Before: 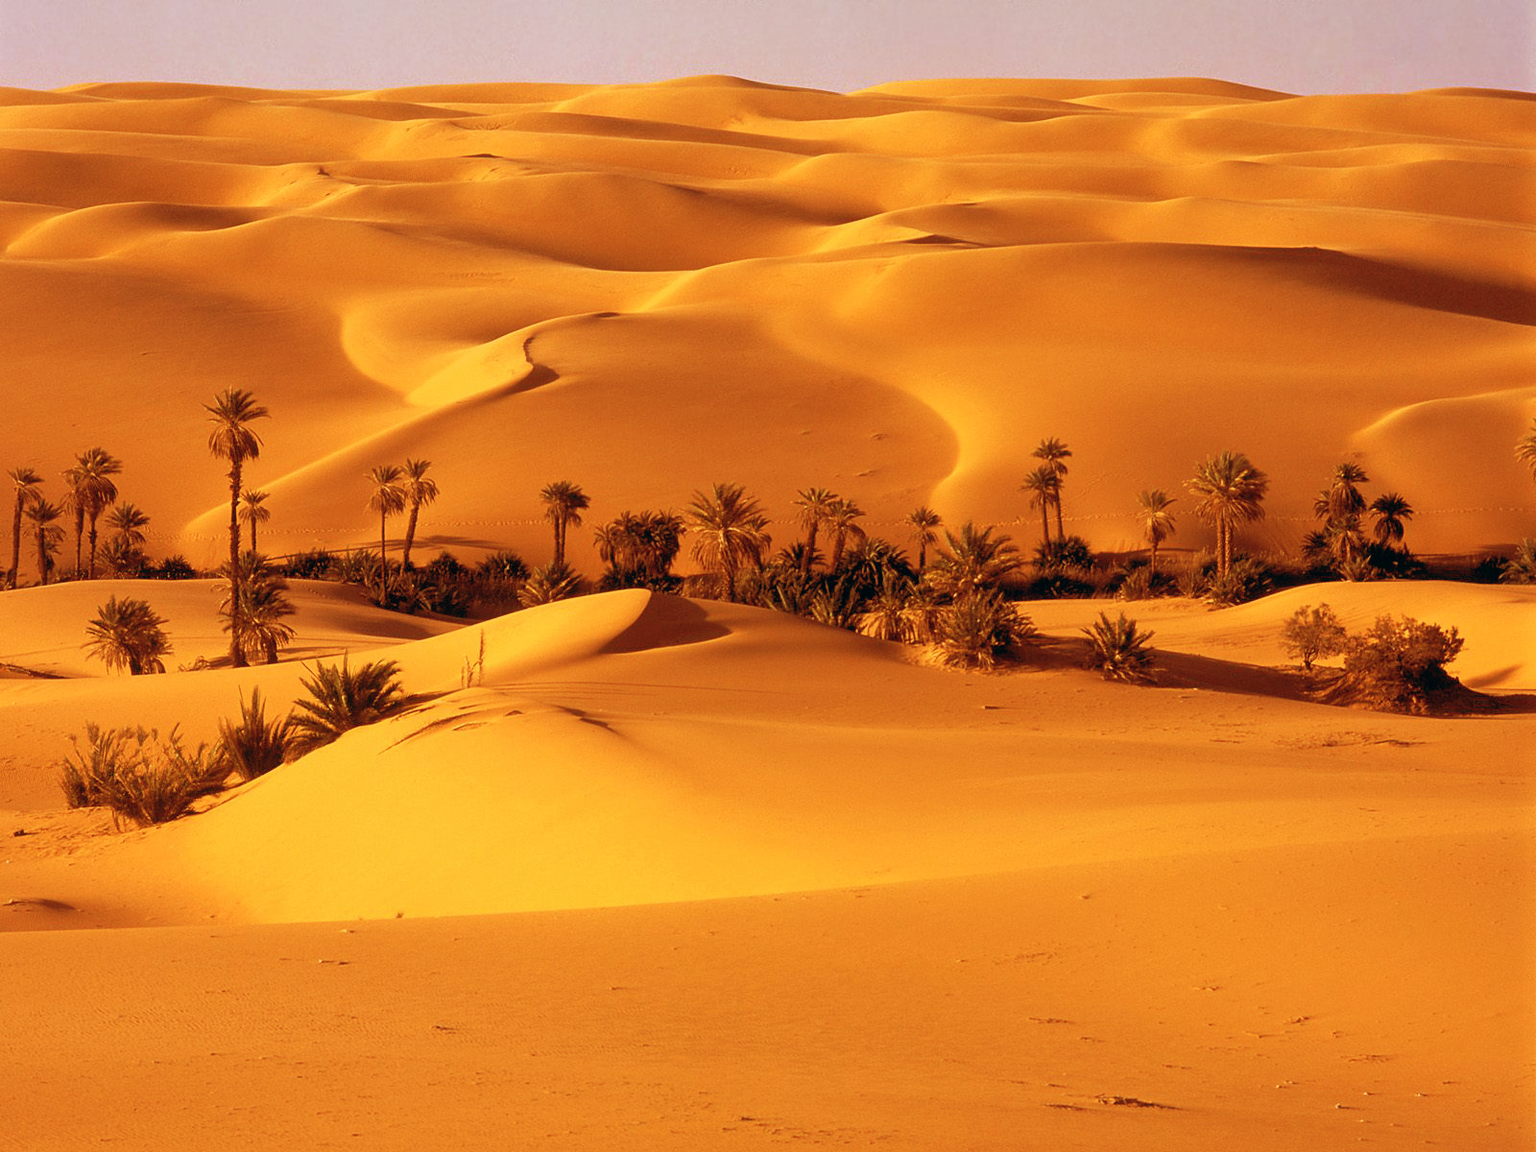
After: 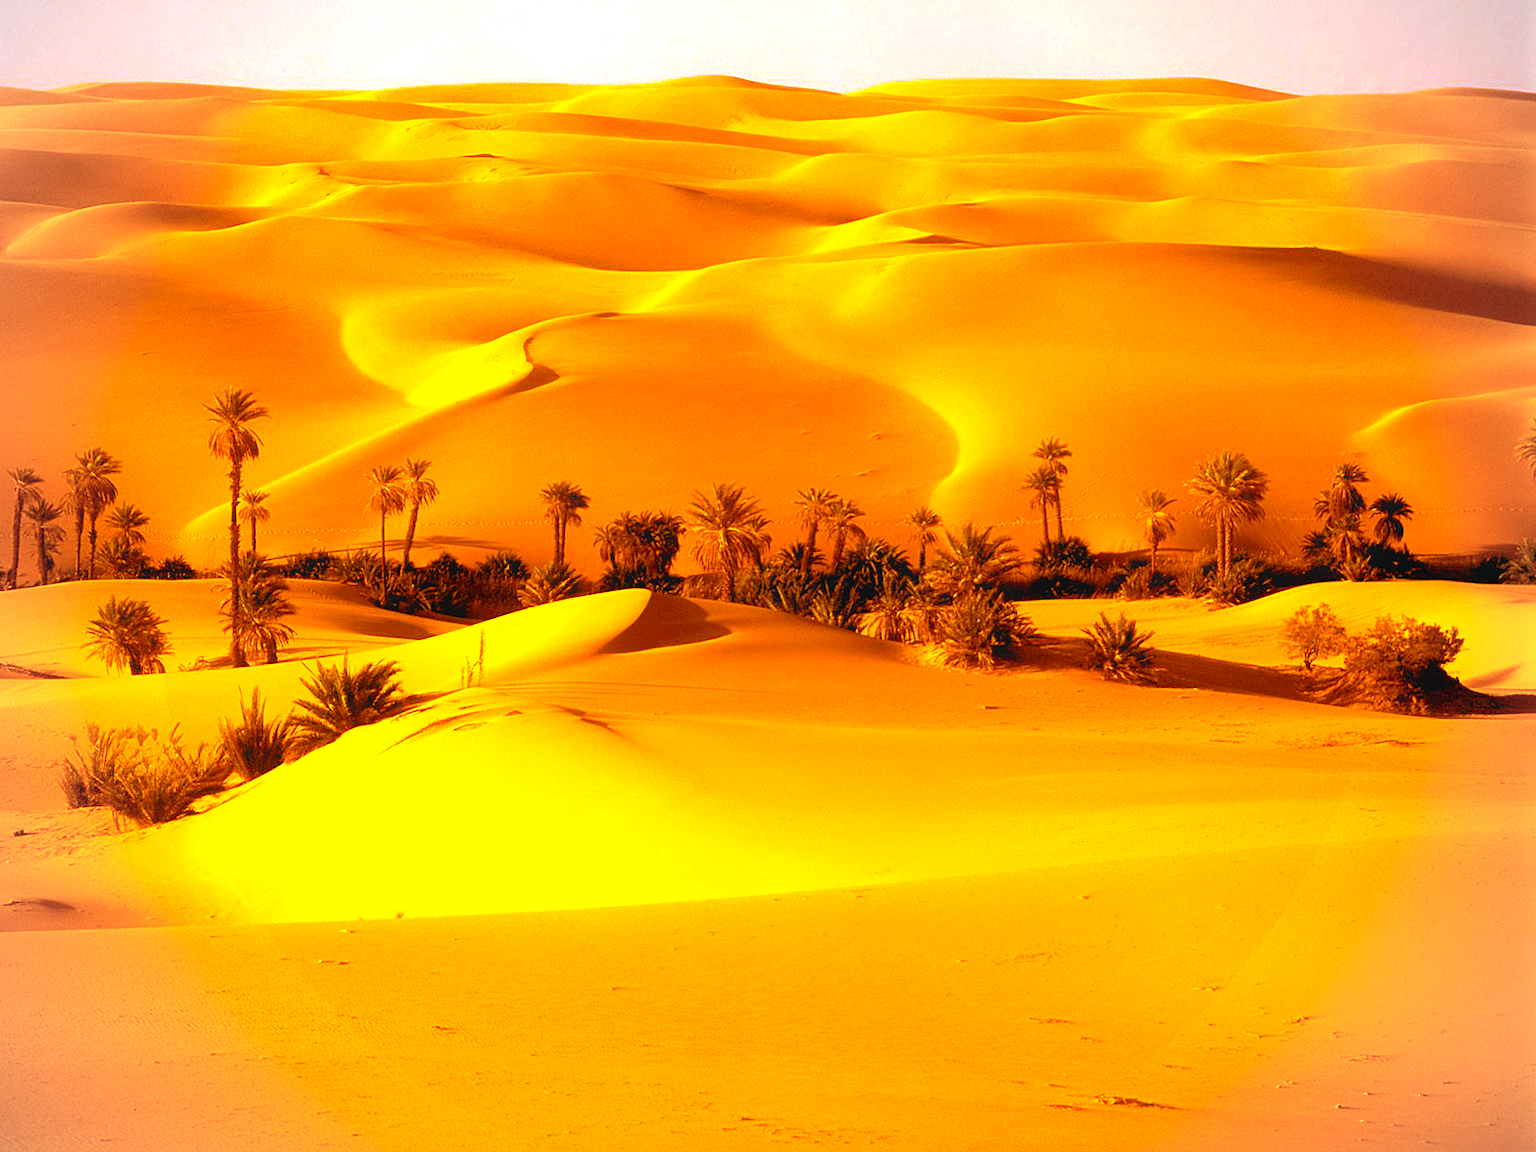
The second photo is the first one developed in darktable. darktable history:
vignetting: fall-off radius 60.53%, unbound false
color balance rgb: power › chroma 0.31%, power › hue 24.15°, linear chroma grading › global chroma 9.021%, perceptual saturation grading › global saturation 25.613%
contrast equalizer: octaves 7, y [[0.5, 0.486, 0.447, 0.446, 0.489, 0.5], [0.5 ×6], [0.5 ×6], [0 ×6], [0 ×6]]
tone equalizer: -8 EV -1.06 EV, -7 EV -1.05 EV, -6 EV -0.86 EV, -5 EV -0.611 EV, -3 EV 0.573 EV, -2 EV 0.852 EV, -1 EV 1 EV, +0 EV 1.06 EV
